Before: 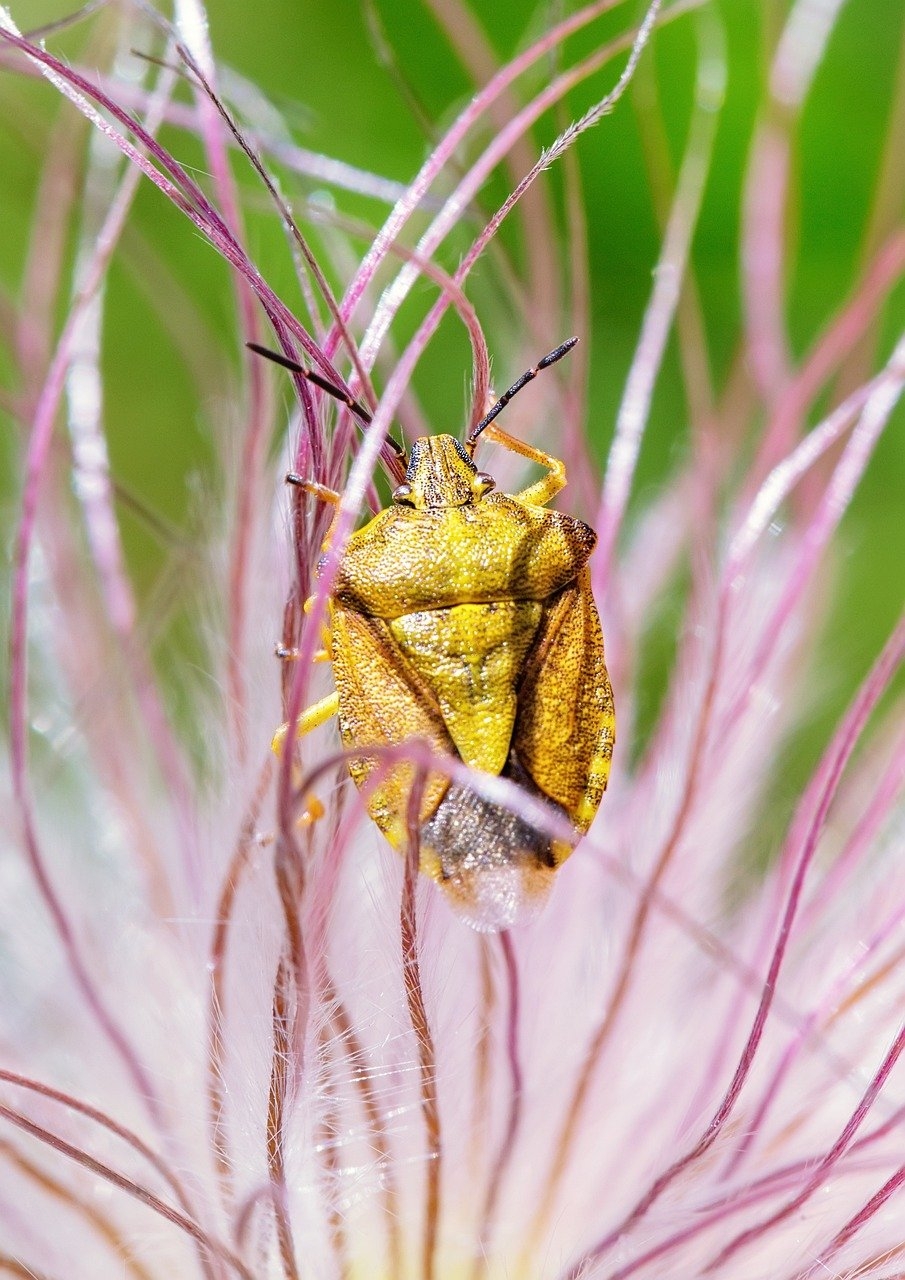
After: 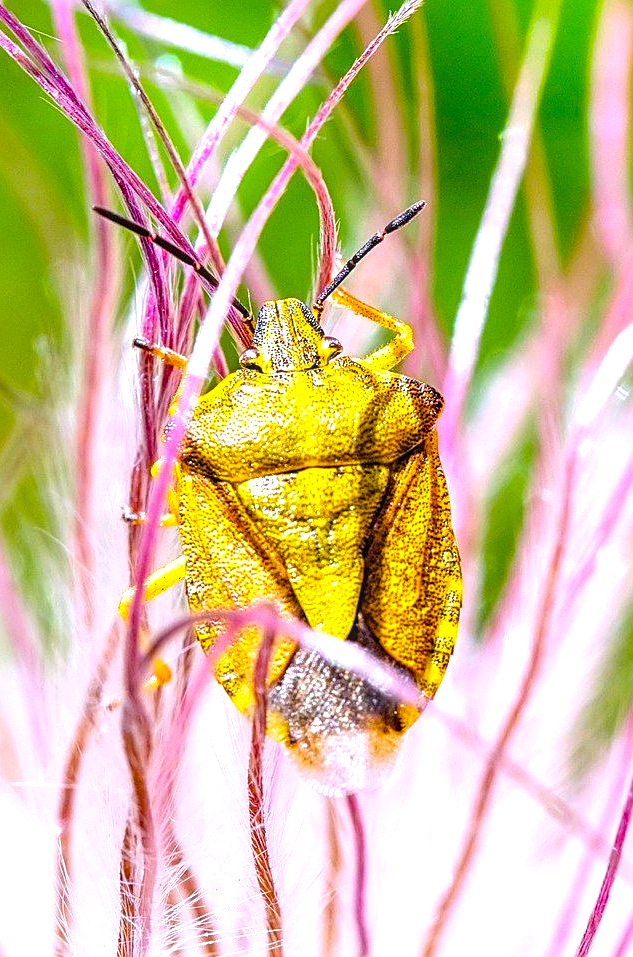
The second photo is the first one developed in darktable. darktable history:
crop and rotate: left 17.046%, top 10.659%, right 12.989%, bottom 14.553%
sharpen: on, module defaults
exposure: black level correction 0, exposure 0.68 EV, compensate exposure bias true, compensate highlight preservation false
white balance: red 0.982, blue 1.018
color balance rgb: linear chroma grading › global chroma 15%, perceptual saturation grading › global saturation 30%
local contrast: detail 130%
